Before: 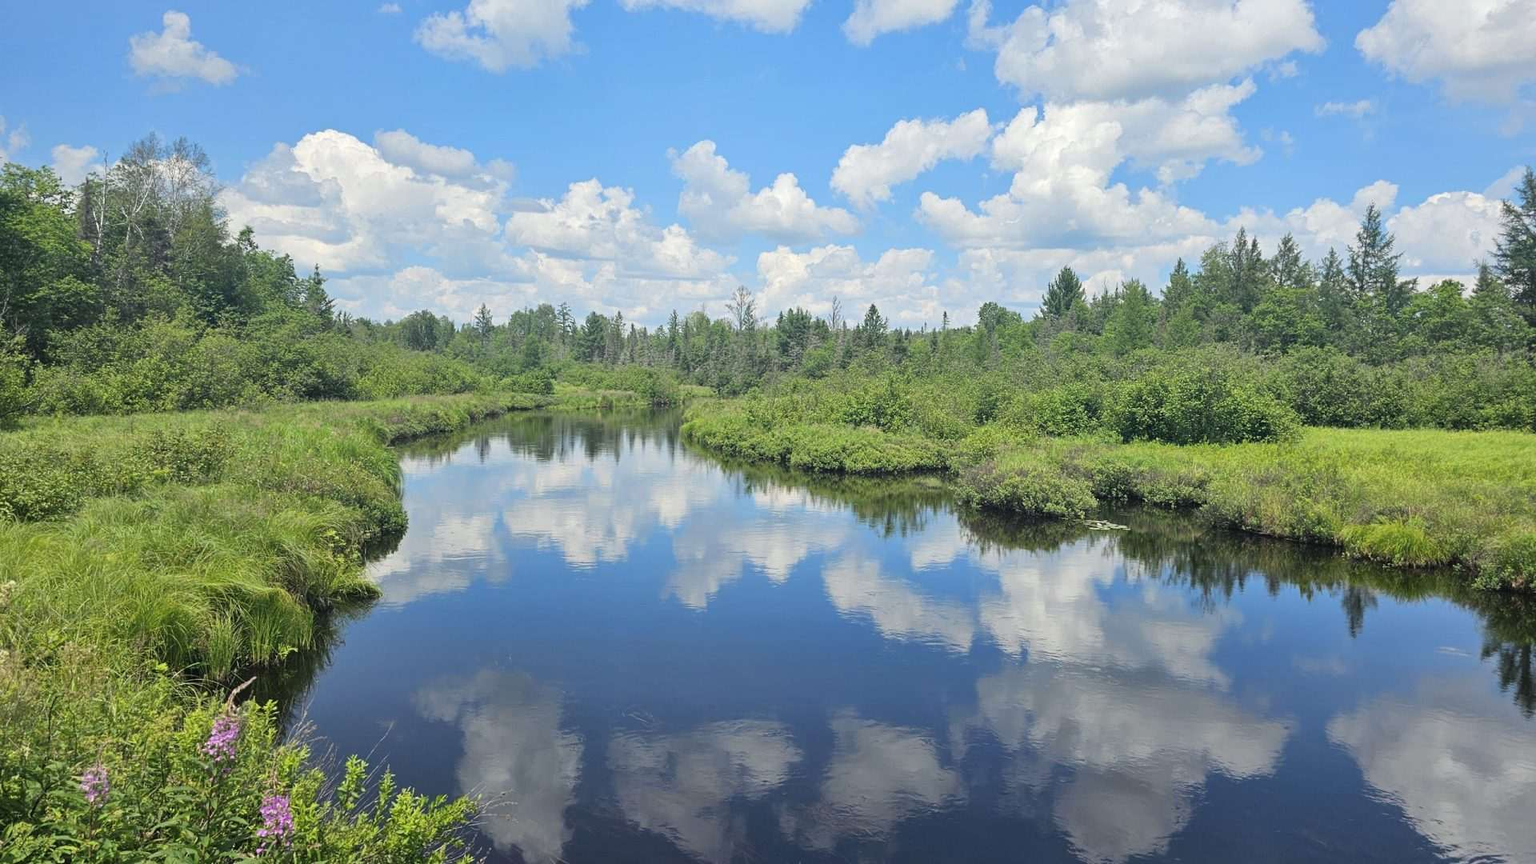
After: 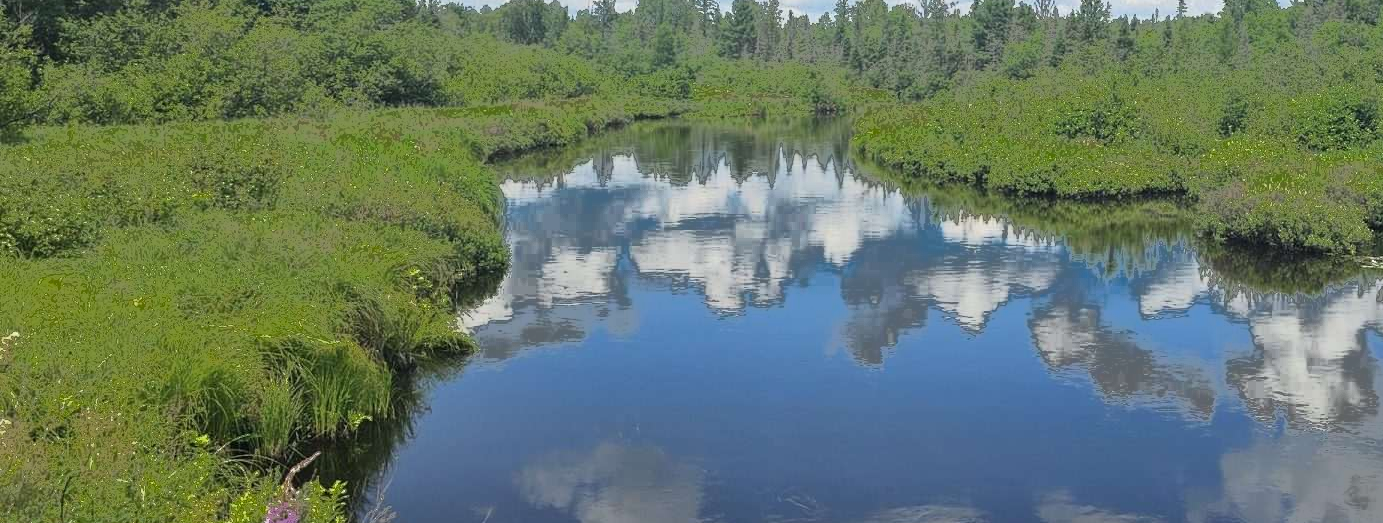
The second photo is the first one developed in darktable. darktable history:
crop: top 36.498%, right 27.964%, bottom 14.995%
fill light: exposure -0.73 EV, center 0.69, width 2.2
